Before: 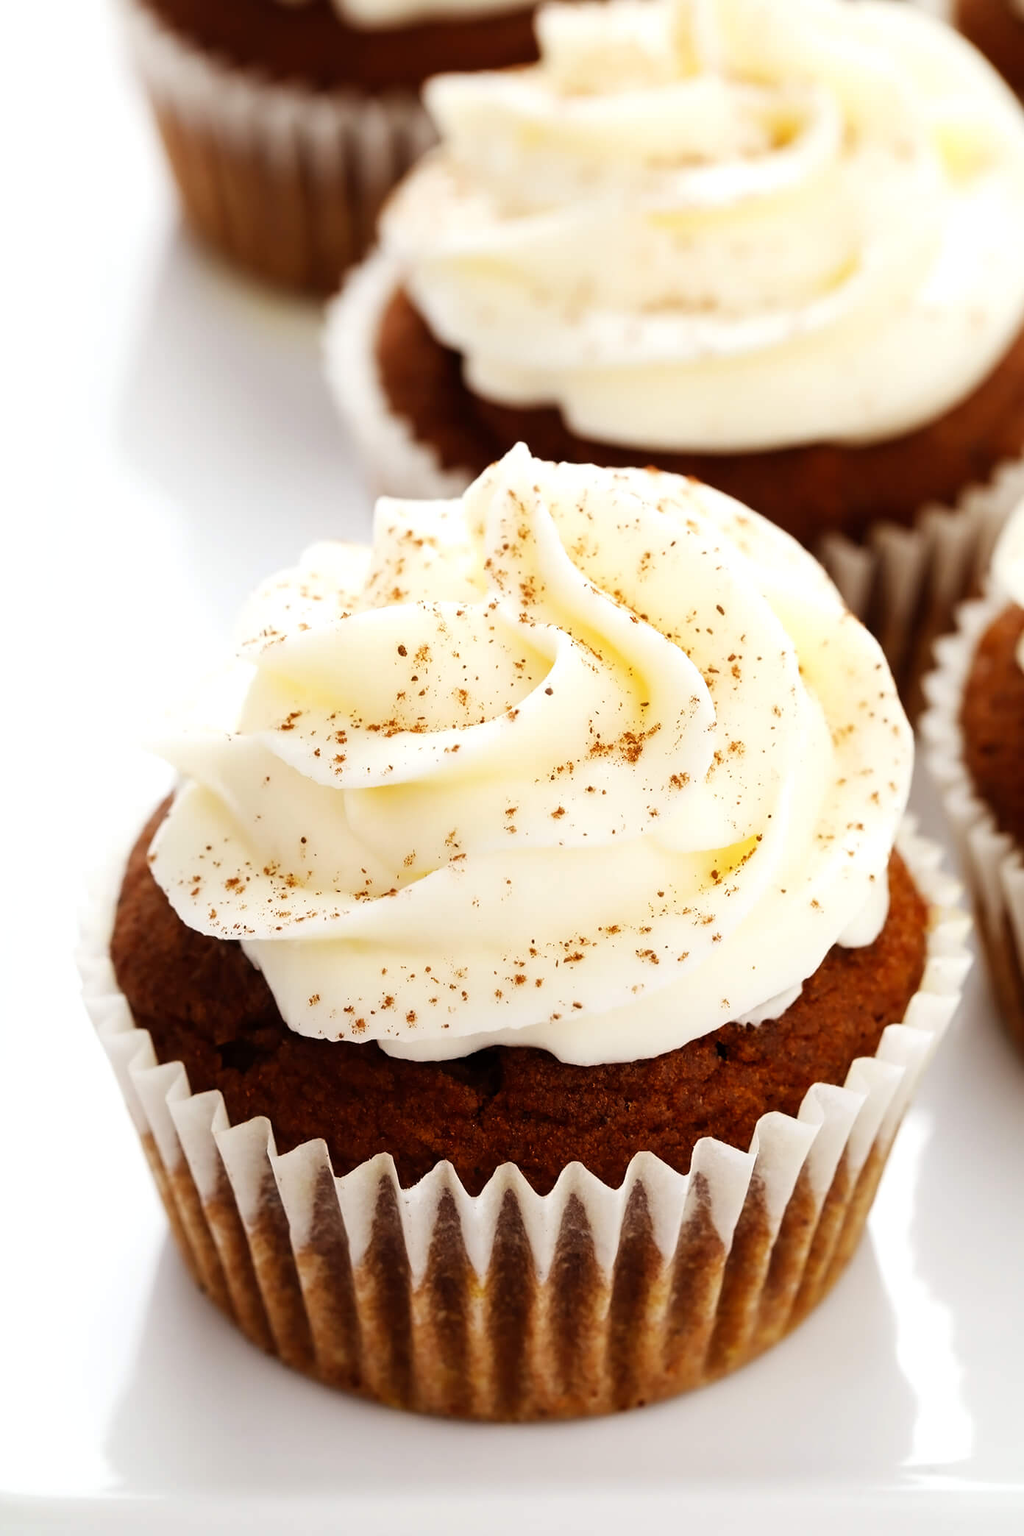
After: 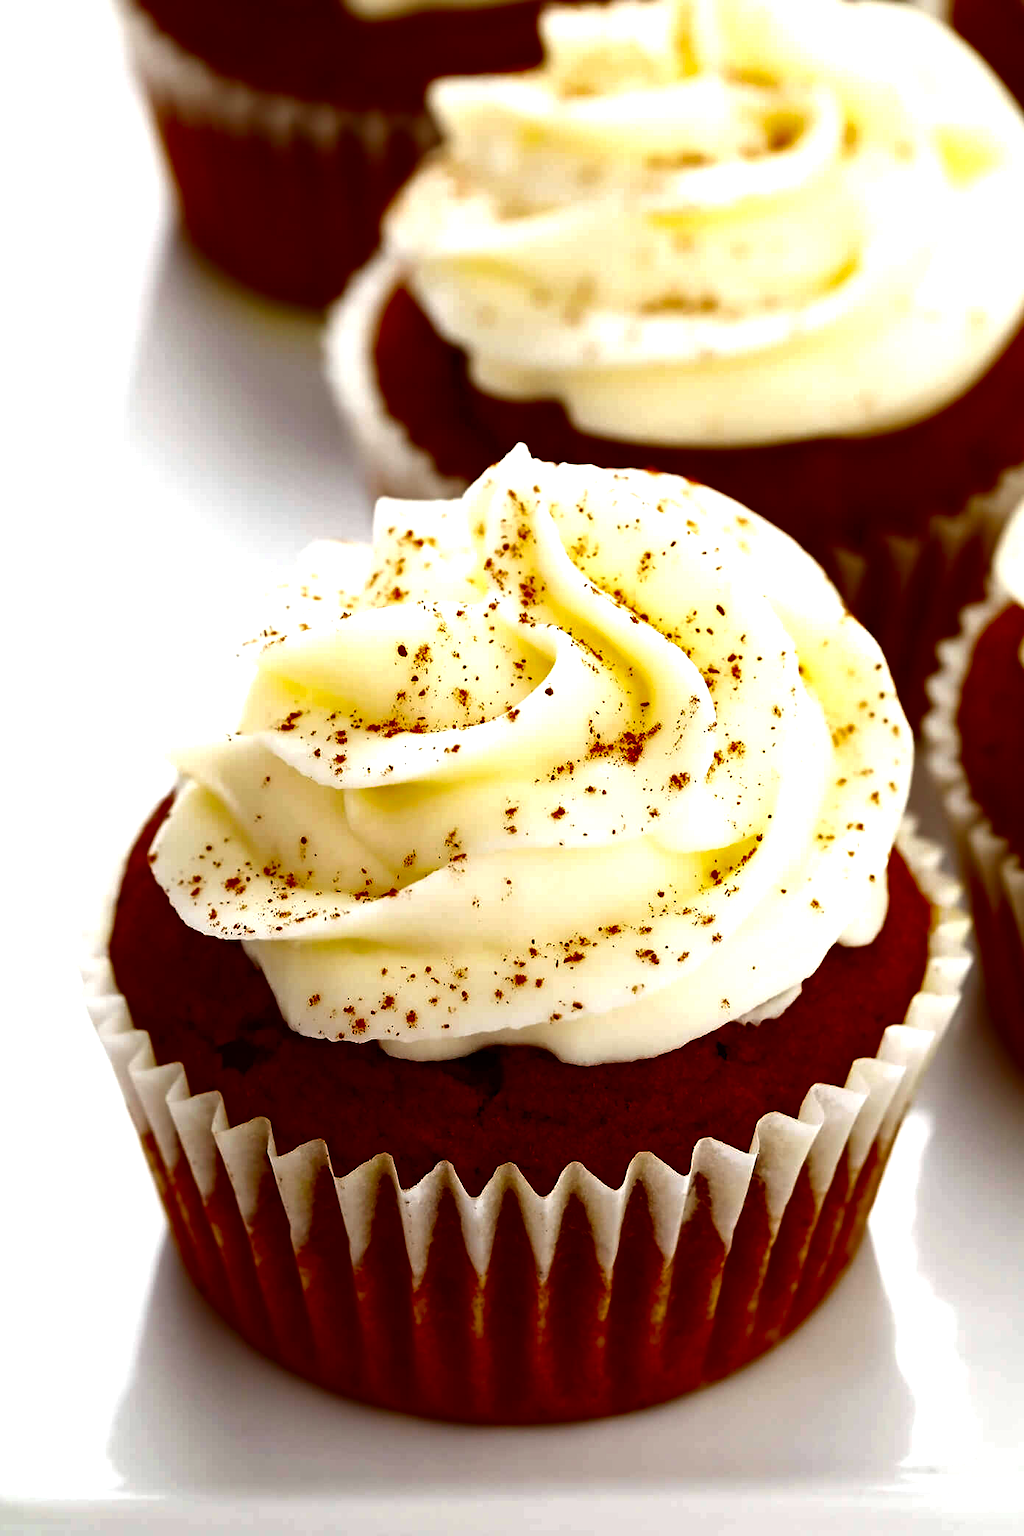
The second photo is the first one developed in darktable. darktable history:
contrast brightness saturation: brightness -0.997, saturation 0.997
exposure: exposure 0.198 EV, compensate exposure bias true, compensate highlight preservation false
